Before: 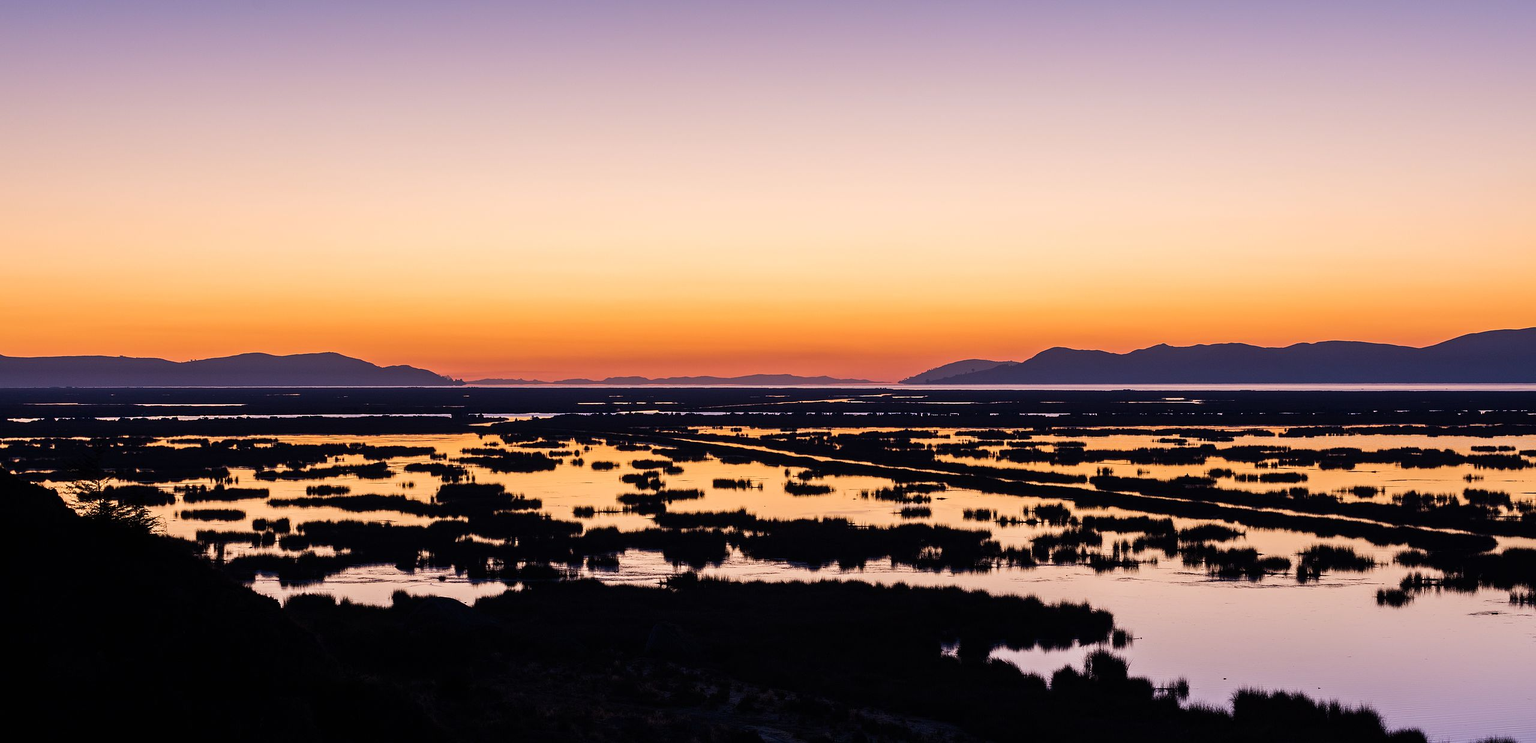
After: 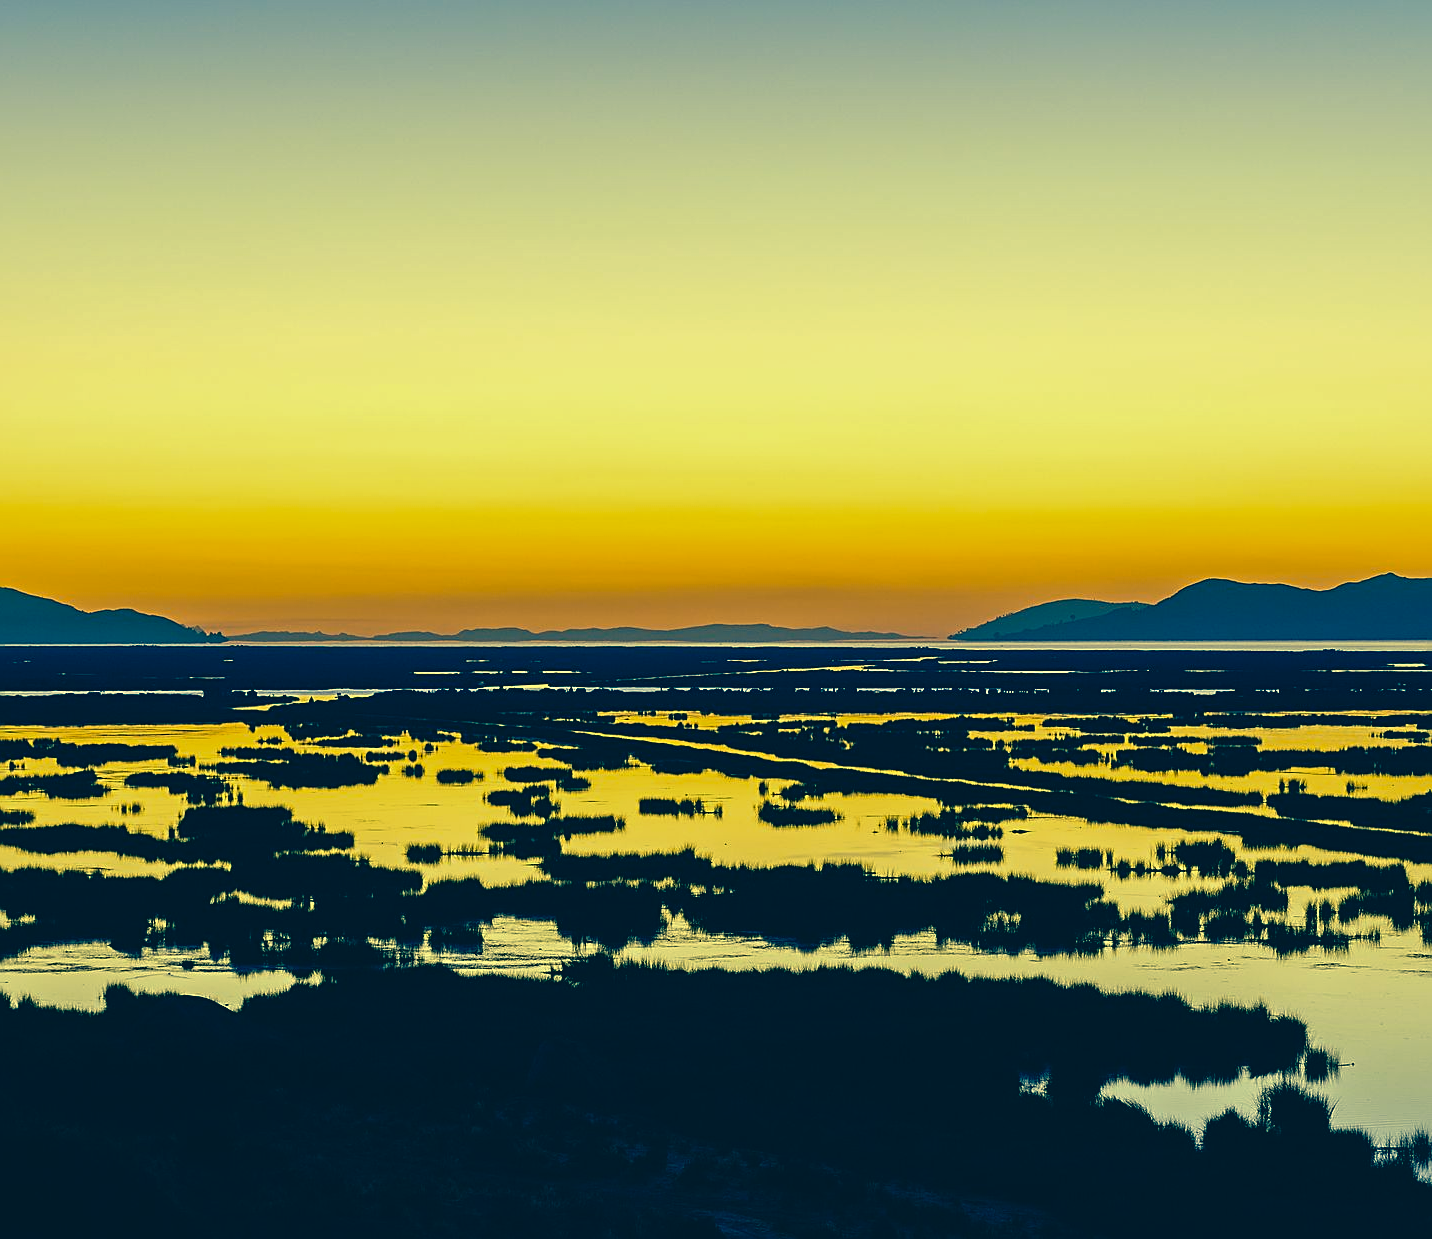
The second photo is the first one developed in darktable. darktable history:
color correction: highlights a* -16.32, highlights b* 39.82, shadows a* -39.28, shadows b* -25.6
sharpen: amount 0.496
local contrast: mode bilateral grid, contrast 20, coarseness 51, detail 120%, midtone range 0.2
crop: left 21.484%, right 22.559%
